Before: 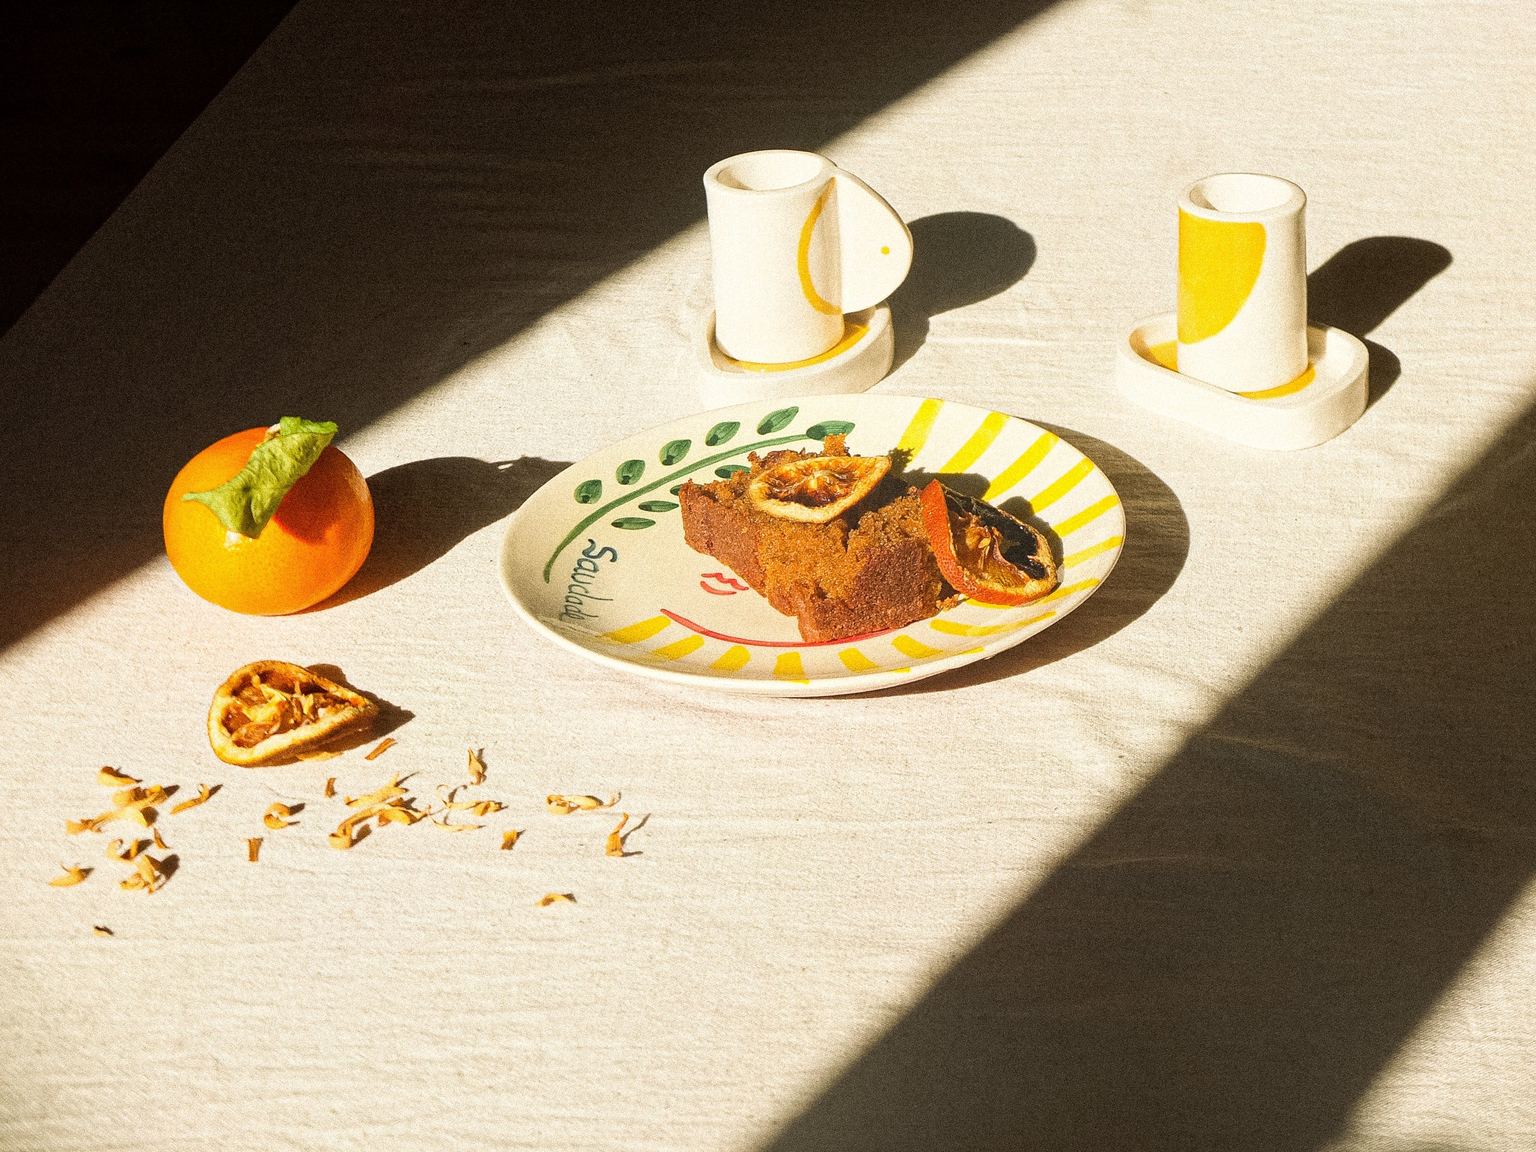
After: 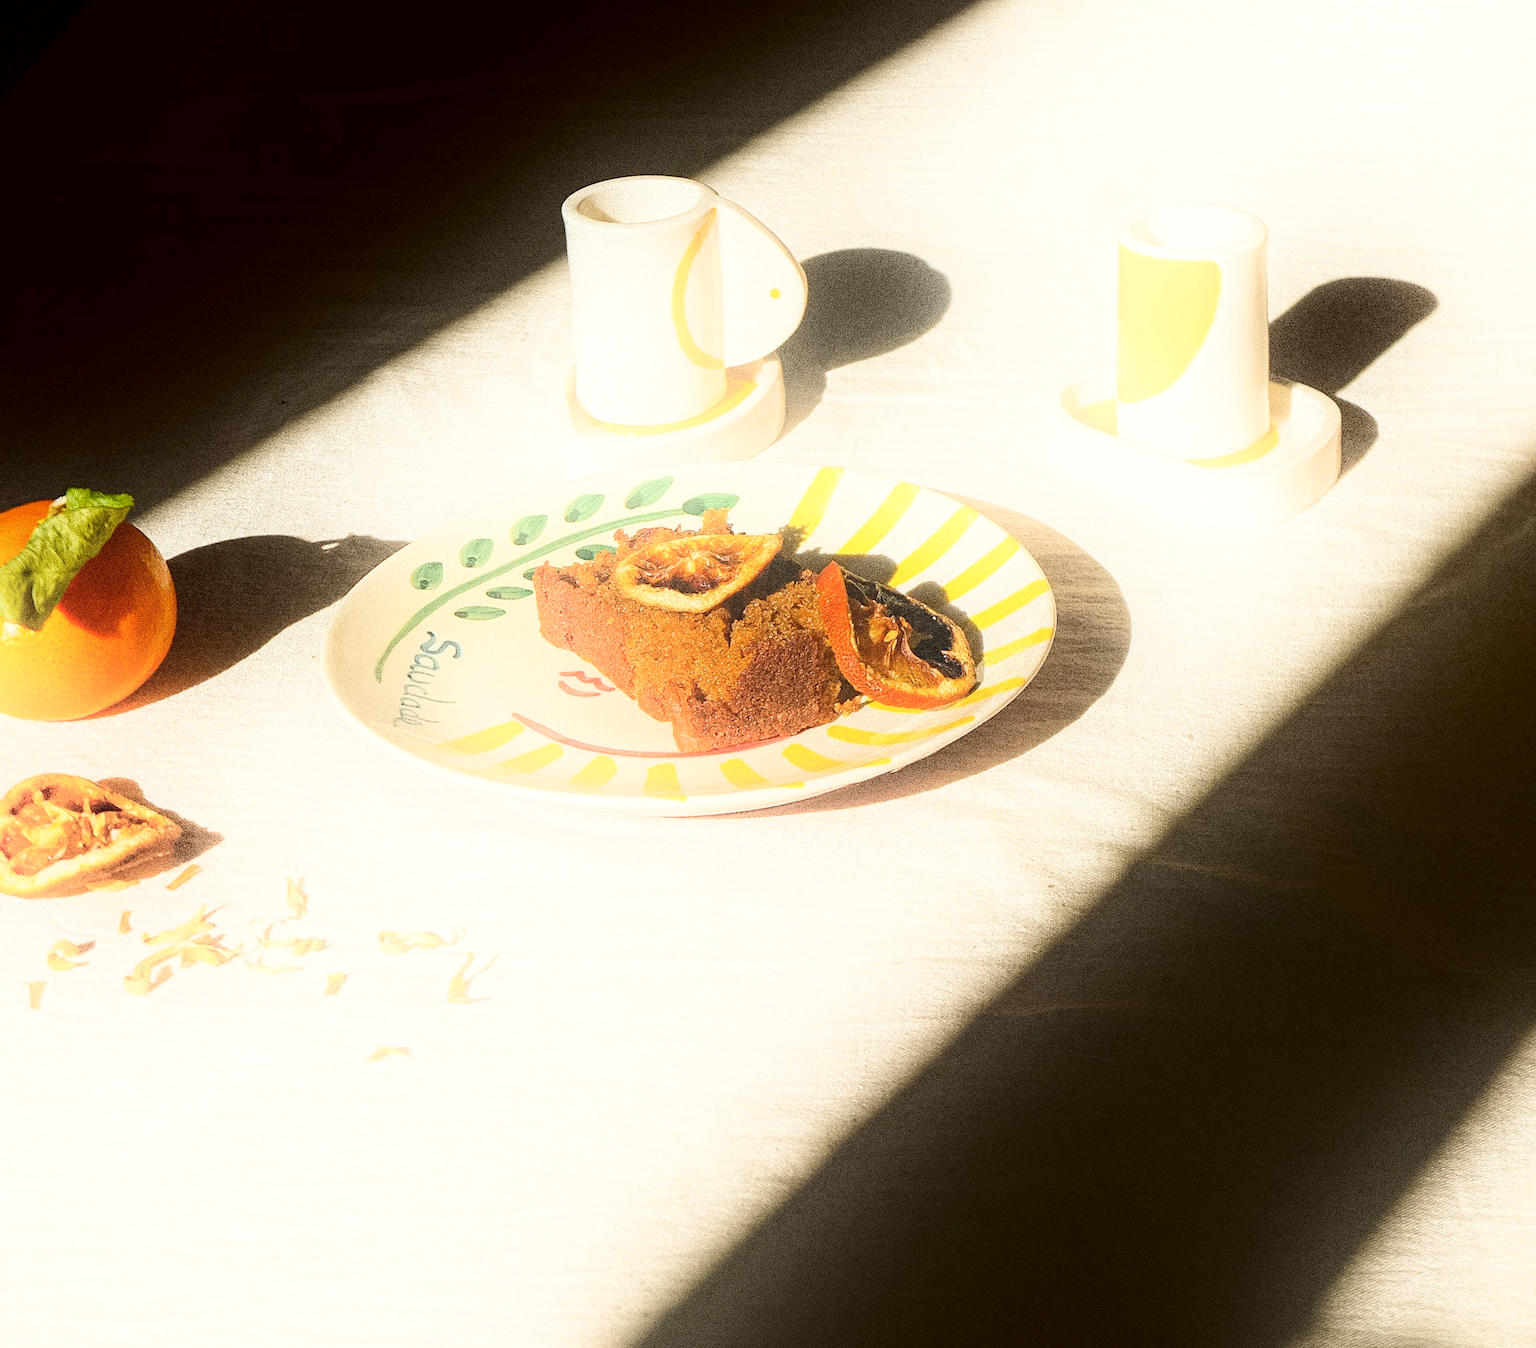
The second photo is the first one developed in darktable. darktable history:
shadows and highlights: shadows -90, highlights 90, soften with gaussian
crop and rotate: left 14.584%
